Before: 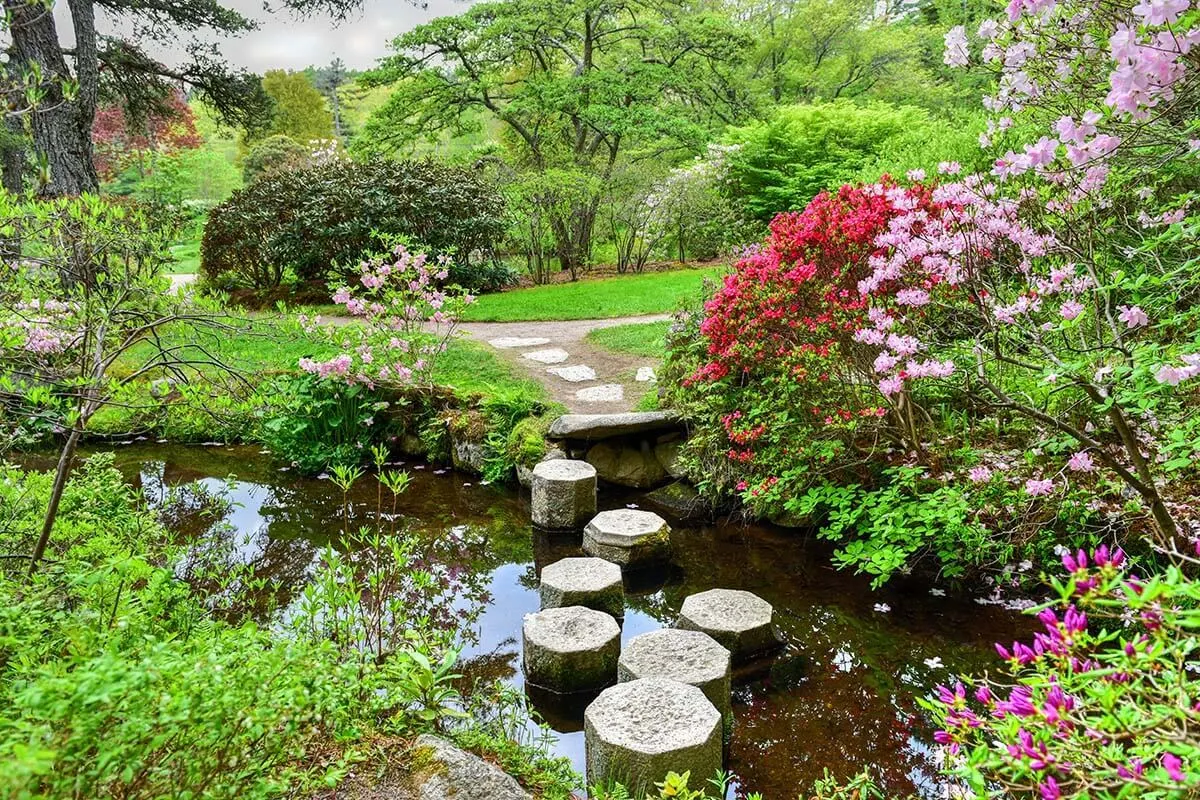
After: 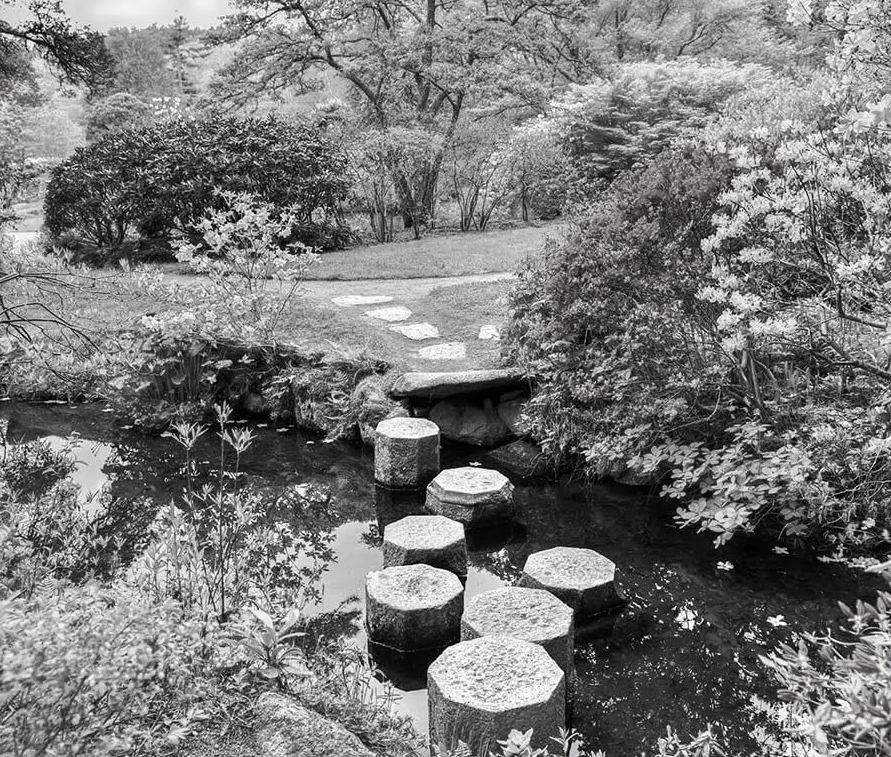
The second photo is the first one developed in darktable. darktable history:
crop and rotate: left 13.128%, top 5.329%, right 12.554%
contrast brightness saturation: saturation -0.982
